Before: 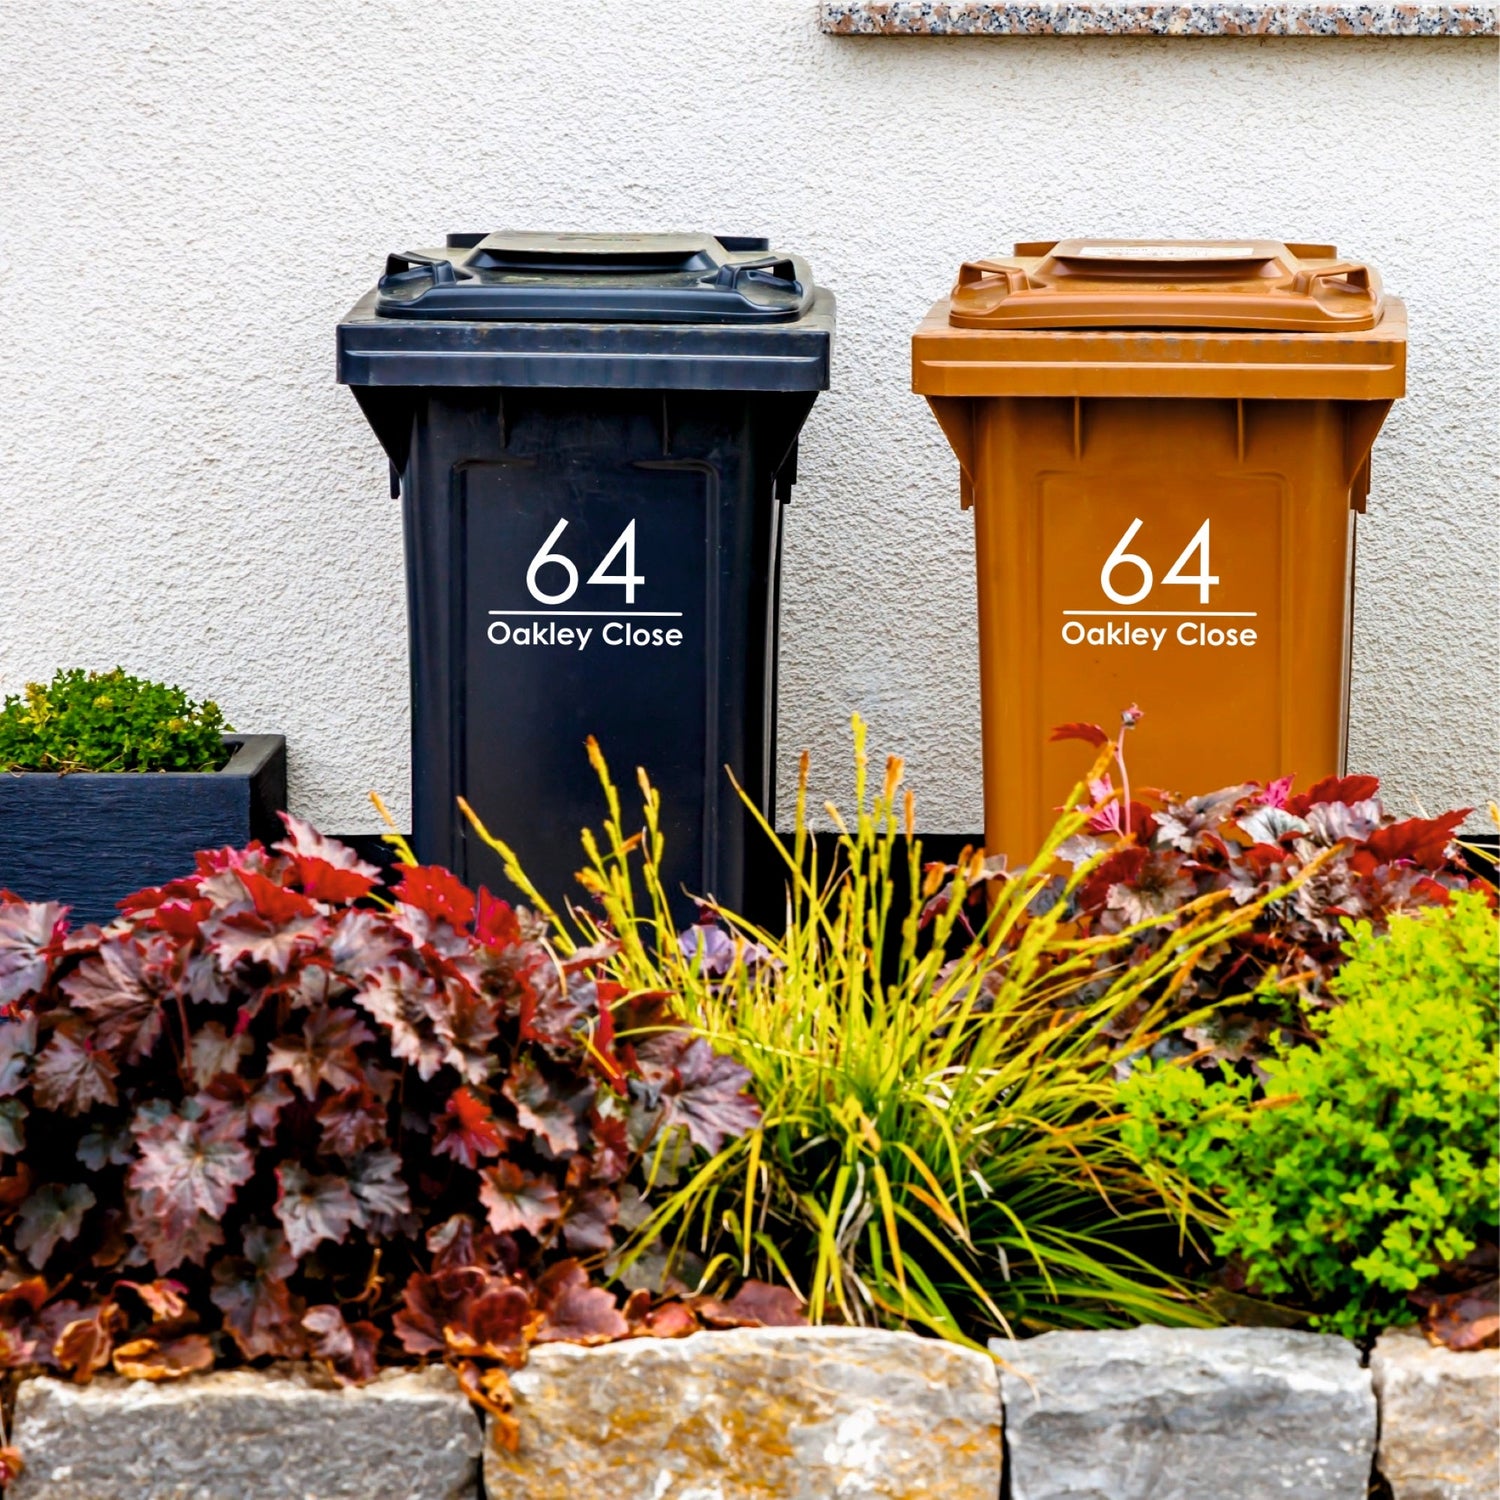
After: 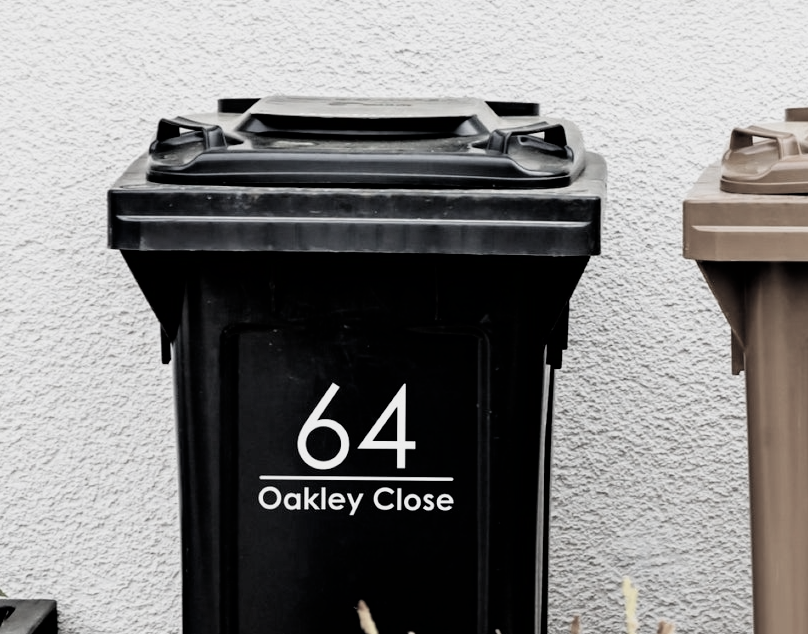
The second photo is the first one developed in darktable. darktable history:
filmic rgb: black relative exposure -5 EV, white relative exposure 3.2 EV, hardness 3.42, contrast 1.2, highlights saturation mix -30%
color correction: saturation 0.2
crop: left 15.306%, top 9.065%, right 30.789%, bottom 48.638%
